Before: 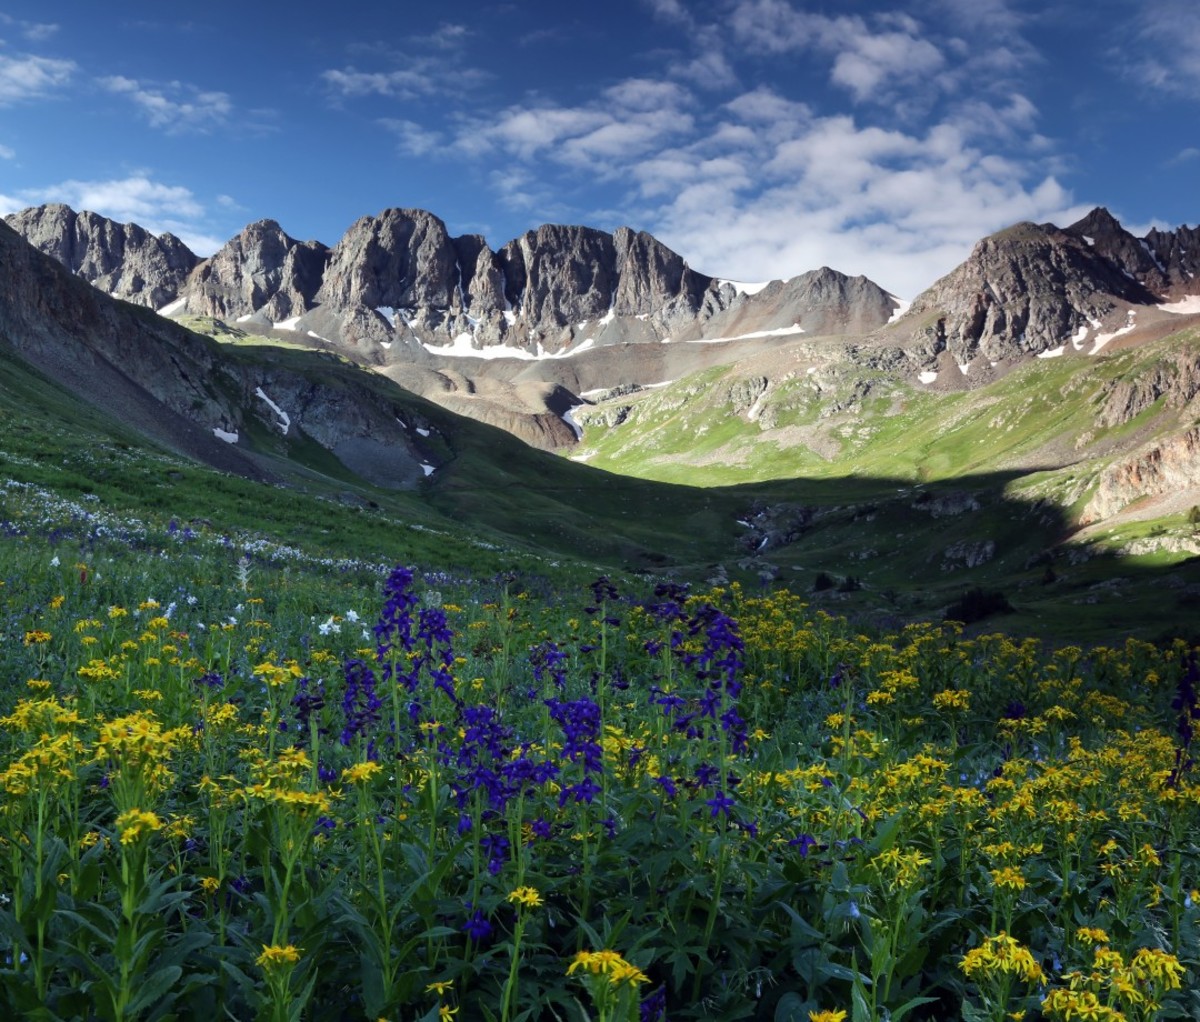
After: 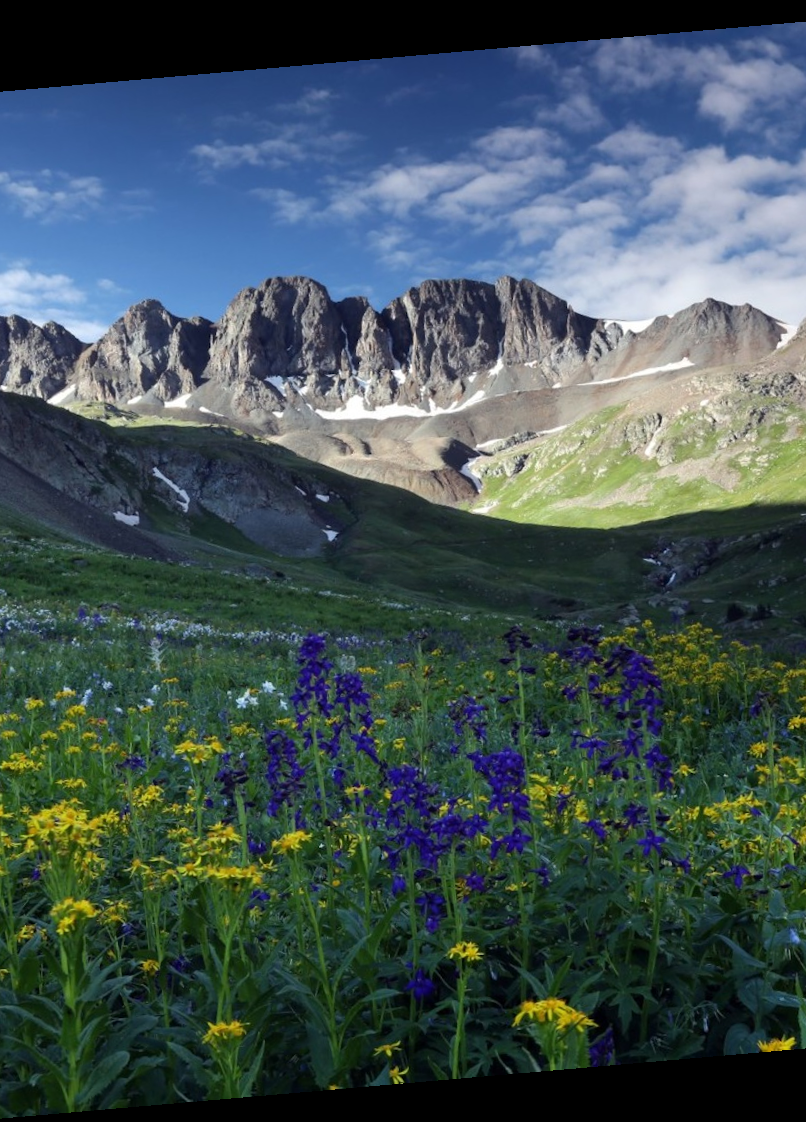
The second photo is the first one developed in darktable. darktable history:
crop: left 10.644%, right 26.528%
rotate and perspective: rotation -4.98°, automatic cropping off
